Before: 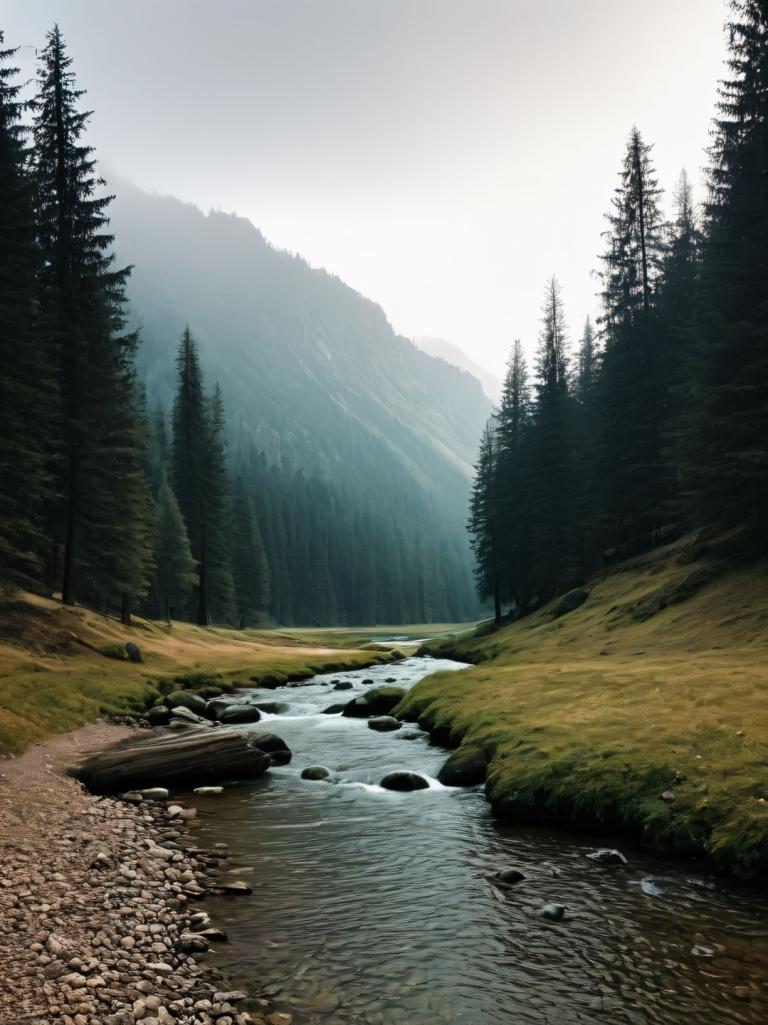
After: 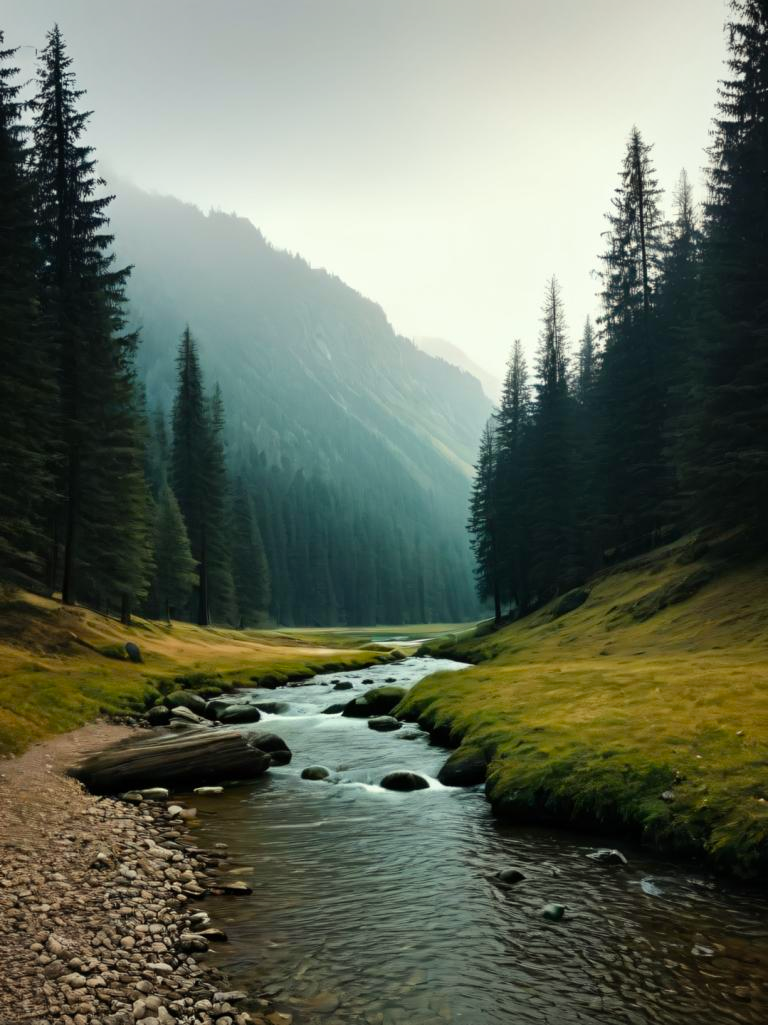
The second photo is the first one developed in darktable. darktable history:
color balance: output saturation 120%
vignetting: fall-off radius 93.87%
color correction: highlights a* -4.28, highlights b* 6.53
